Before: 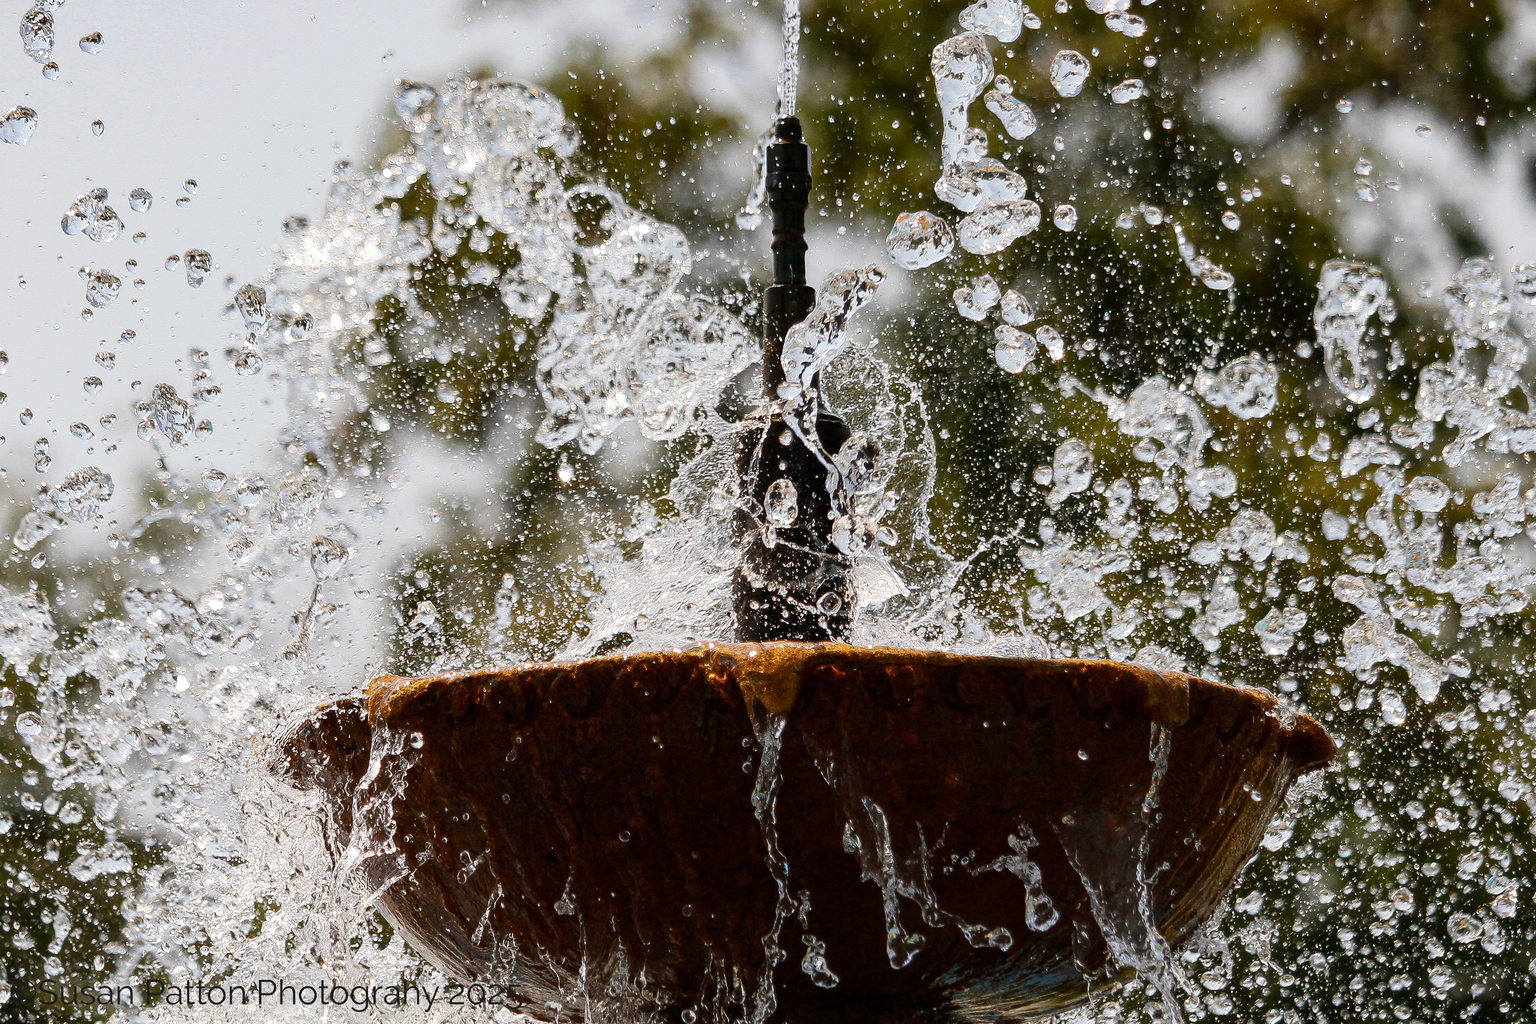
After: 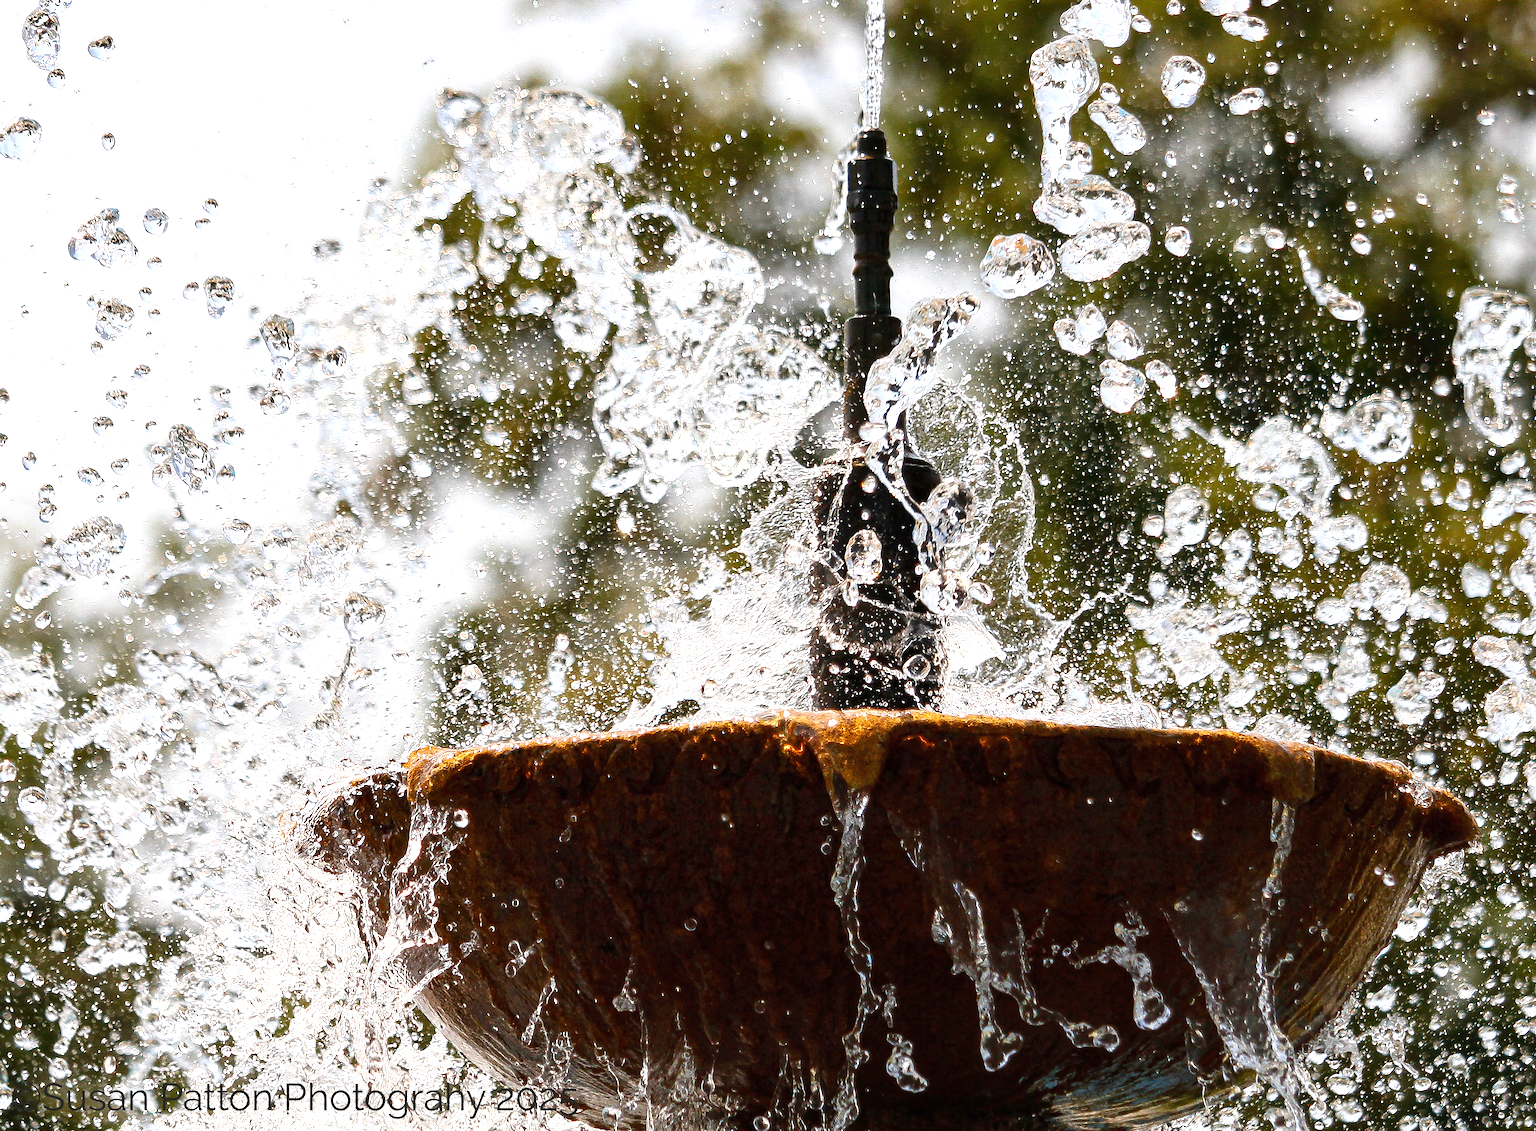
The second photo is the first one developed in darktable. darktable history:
crop: right 9.509%, bottom 0.031%
exposure: black level correction 0, exposure 0.7 EV, compensate exposure bias true, compensate highlight preservation false
